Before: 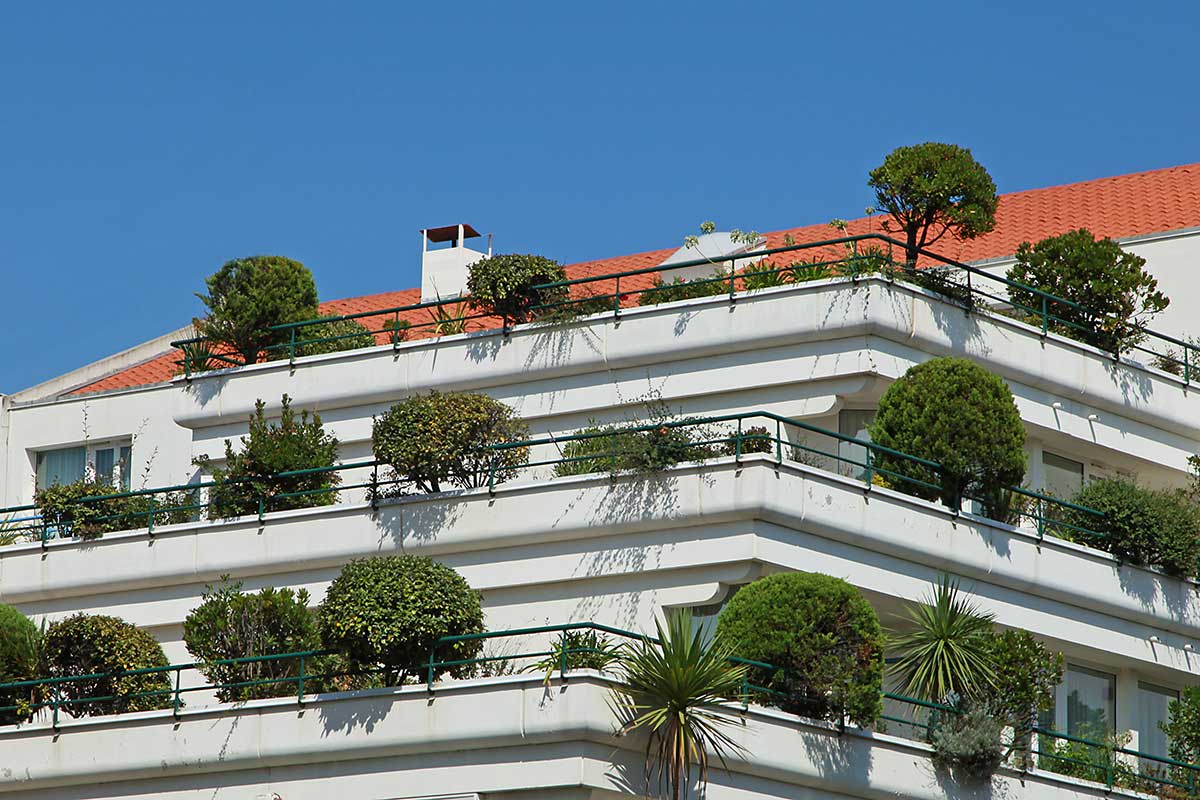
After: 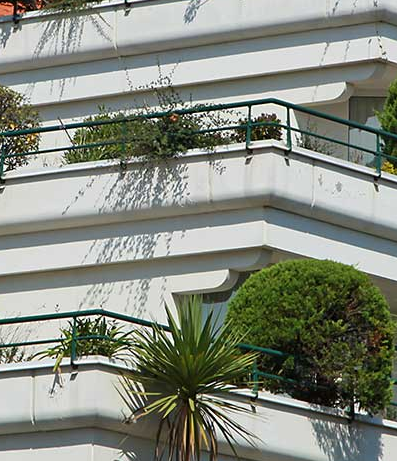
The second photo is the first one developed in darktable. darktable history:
crop: left 40.878%, top 39.176%, right 25.993%, bottom 3.081%
color contrast: green-magenta contrast 0.96
